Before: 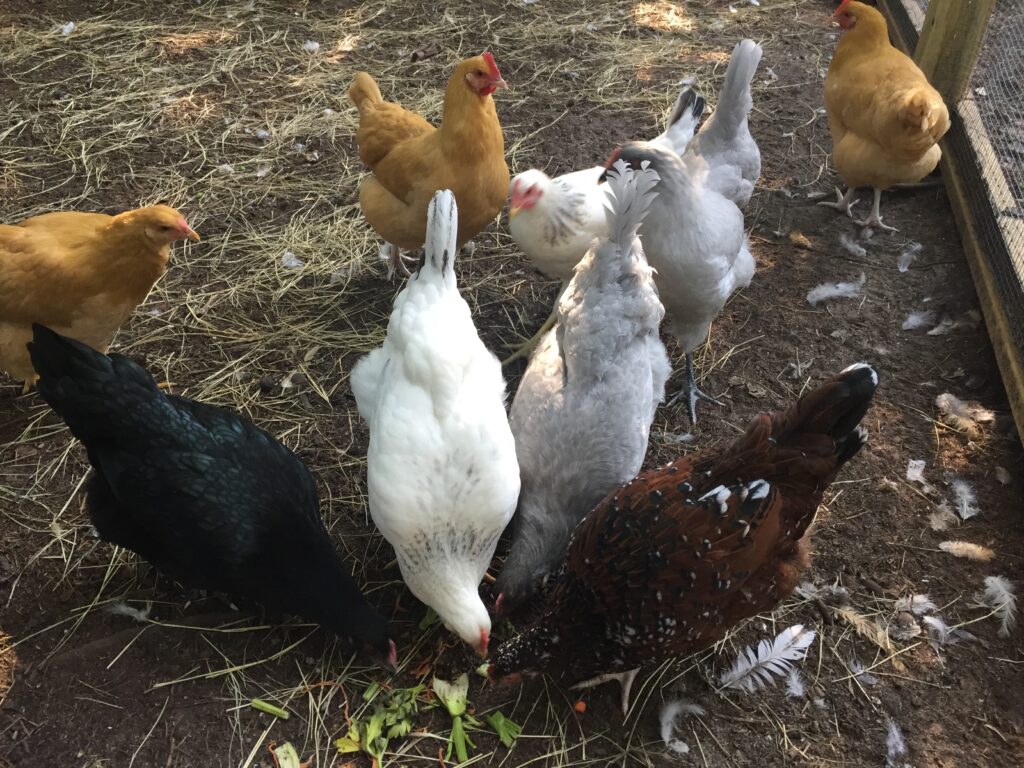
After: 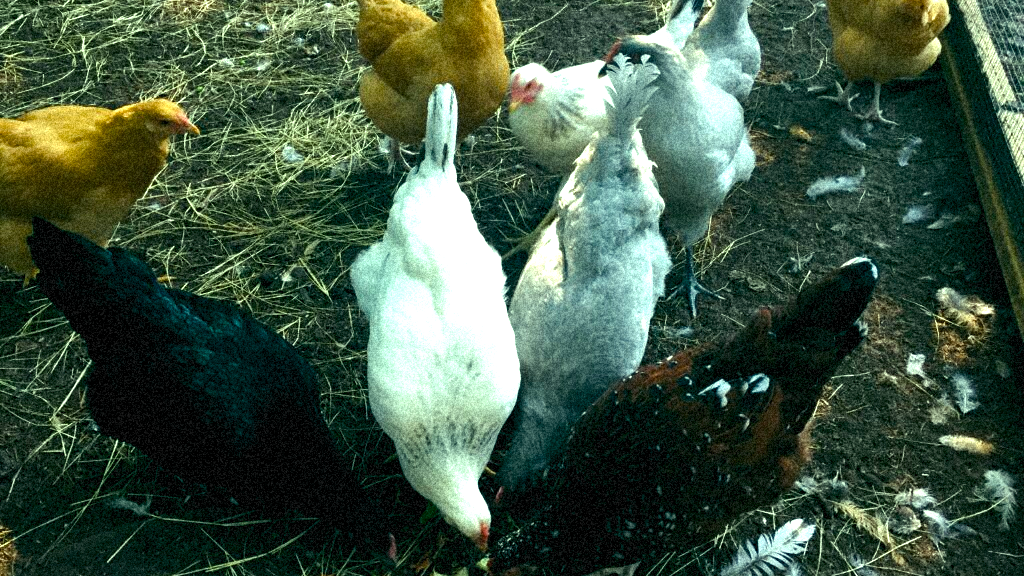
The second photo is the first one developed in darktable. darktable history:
grain: coarseness 46.9 ISO, strength 50.21%, mid-tones bias 0%
crop: top 13.819%, bottom 11.169%
color balance rgb: shadows lift › luminance -7.7%, shadows lift › chroma 2.13%, shadows lift › hue 165.27°, power › luminance -7.77%, power › chroma 1.1%, power › hue 215.88°, highlights gain › luminance 15.15%, highlights gain › chroma 7%, highlights gain › hue 125.57°, global offset › luminance -0.33%, global offset › chroma 0.11%, global offset › hue 165.27°, perceptual saturation grading › global saturation 24.42%, perceptual saturation grading › highlights -24.42%, perceptual saturation grading › mid-tones 24.42%, perceptual saturation grading › shadows 40%, perceptual brilliance grading › global brilliance -5%, perceptual brilliance grading › highlights 24.42%, perceptual brilliance grading › mid-tones 7%, perceptual brilliance grading › shadows -5%
